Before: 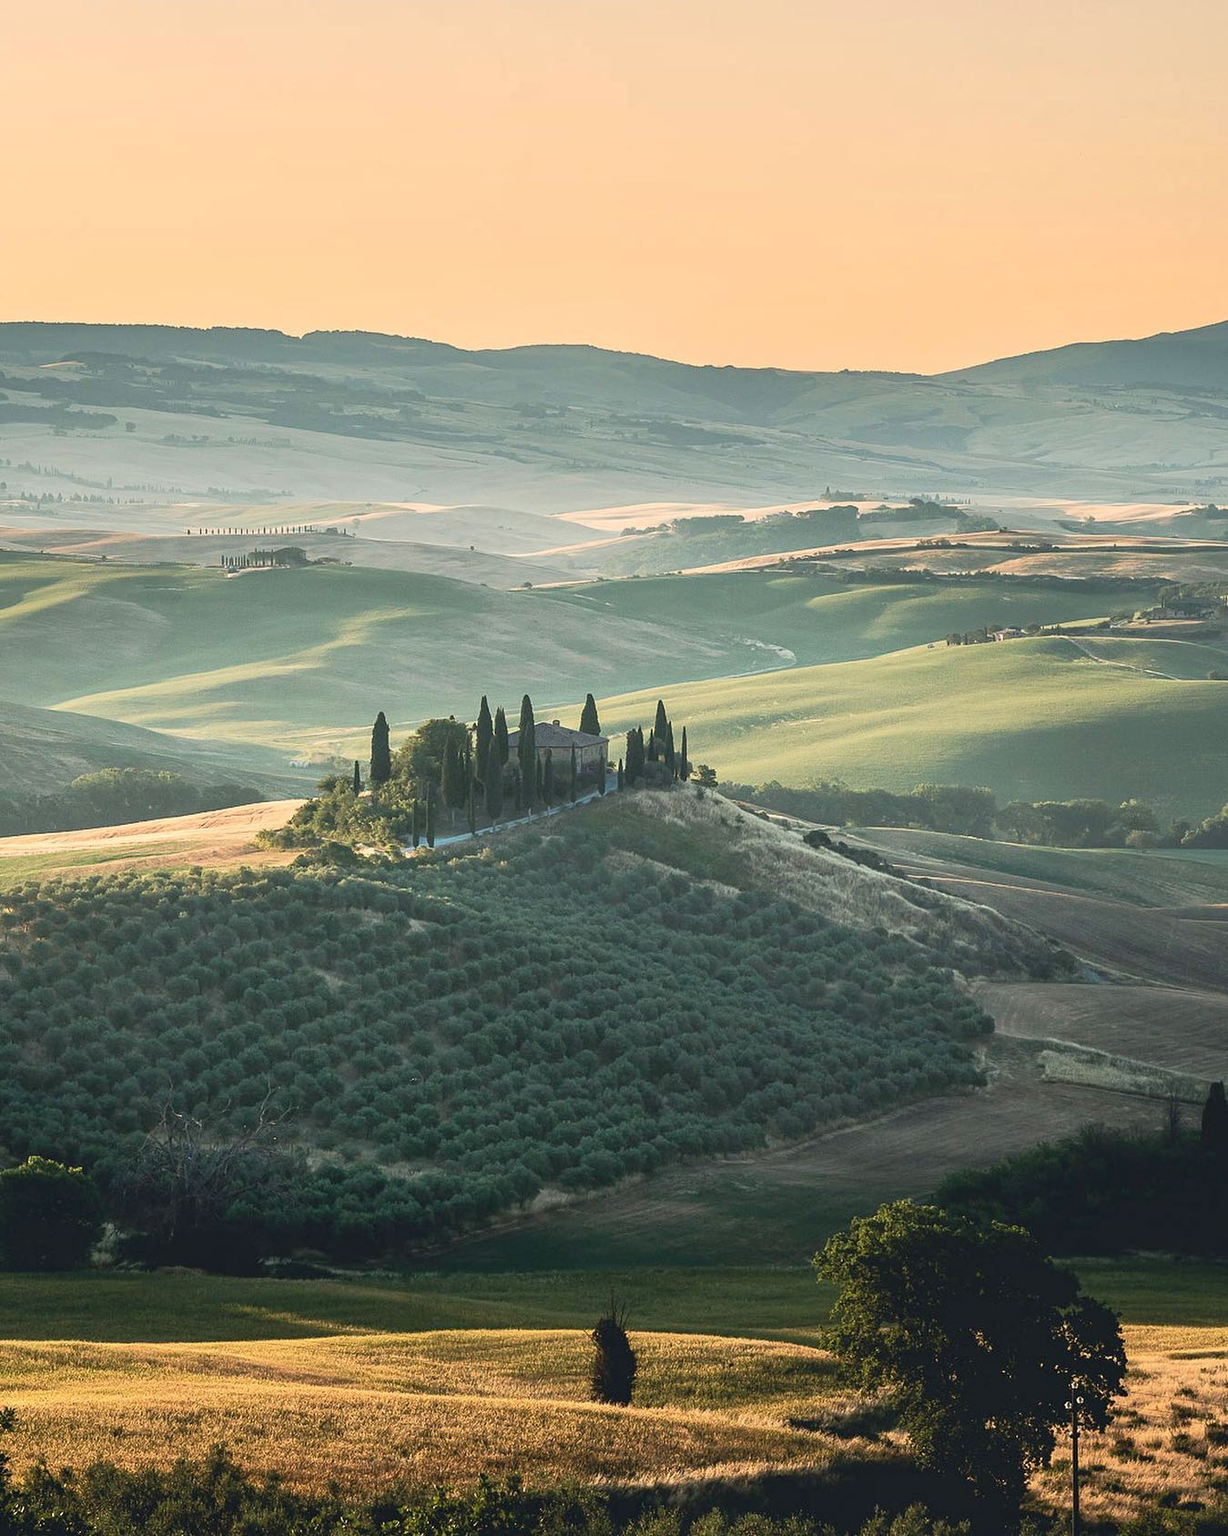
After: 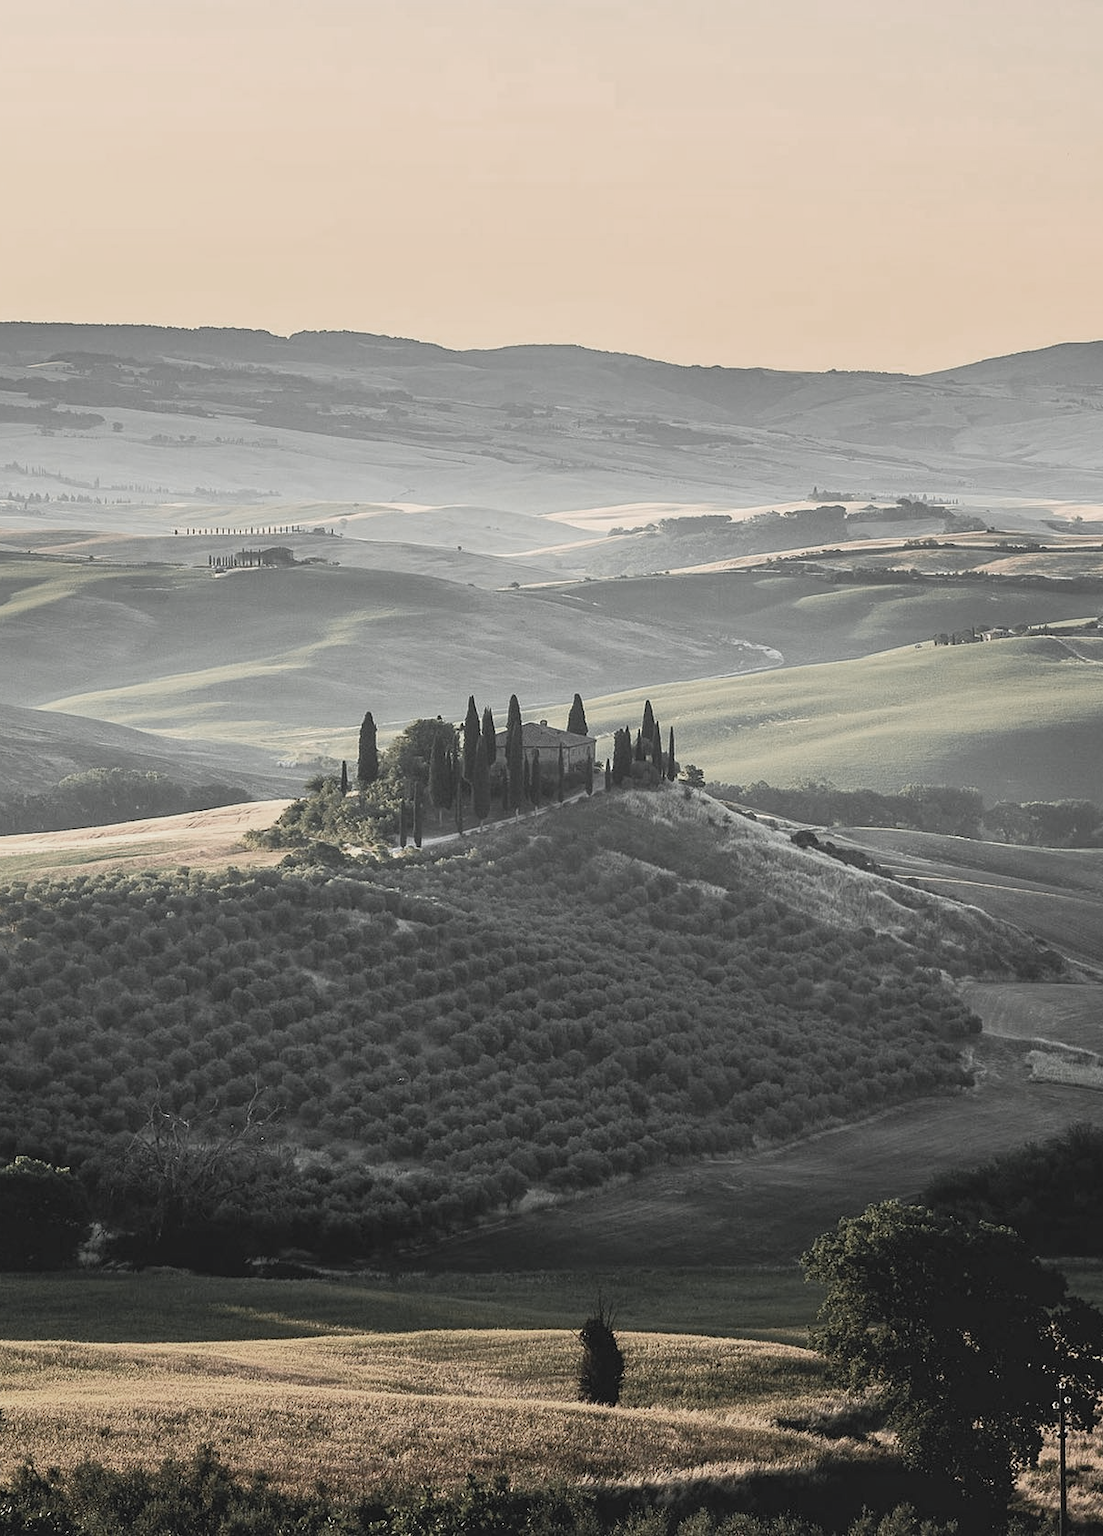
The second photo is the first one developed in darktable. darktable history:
crop and rotate: left 1.075%, right 9.021%
color zones: curves: ch0 [(0, 0.613) (0.01, 0.613) (0.245, 0.448) (0.498, 0.529) (0.642, 0.665) (0.879, 0.777) (0.99, 0.613)]; ch1 [(0, 0.035) (0.121, 0.189) (0.259, 0.197) (0.415, 0.061) (0.589, 0.022) (0.732, 0.022) (0.857, 0.026) (0.991, 0.053)]
